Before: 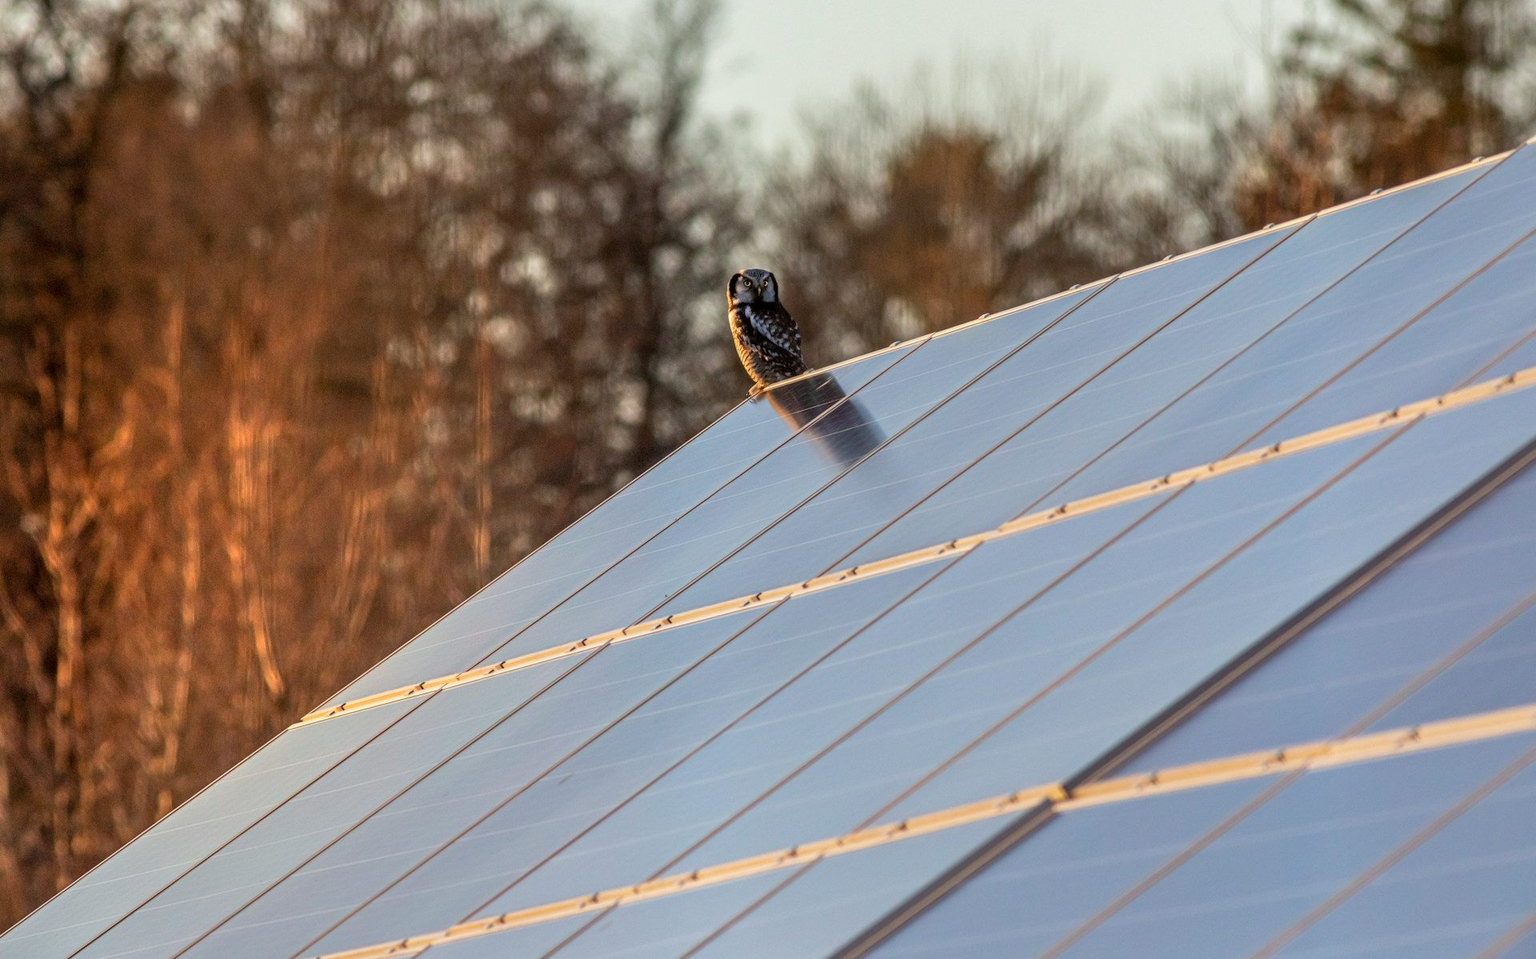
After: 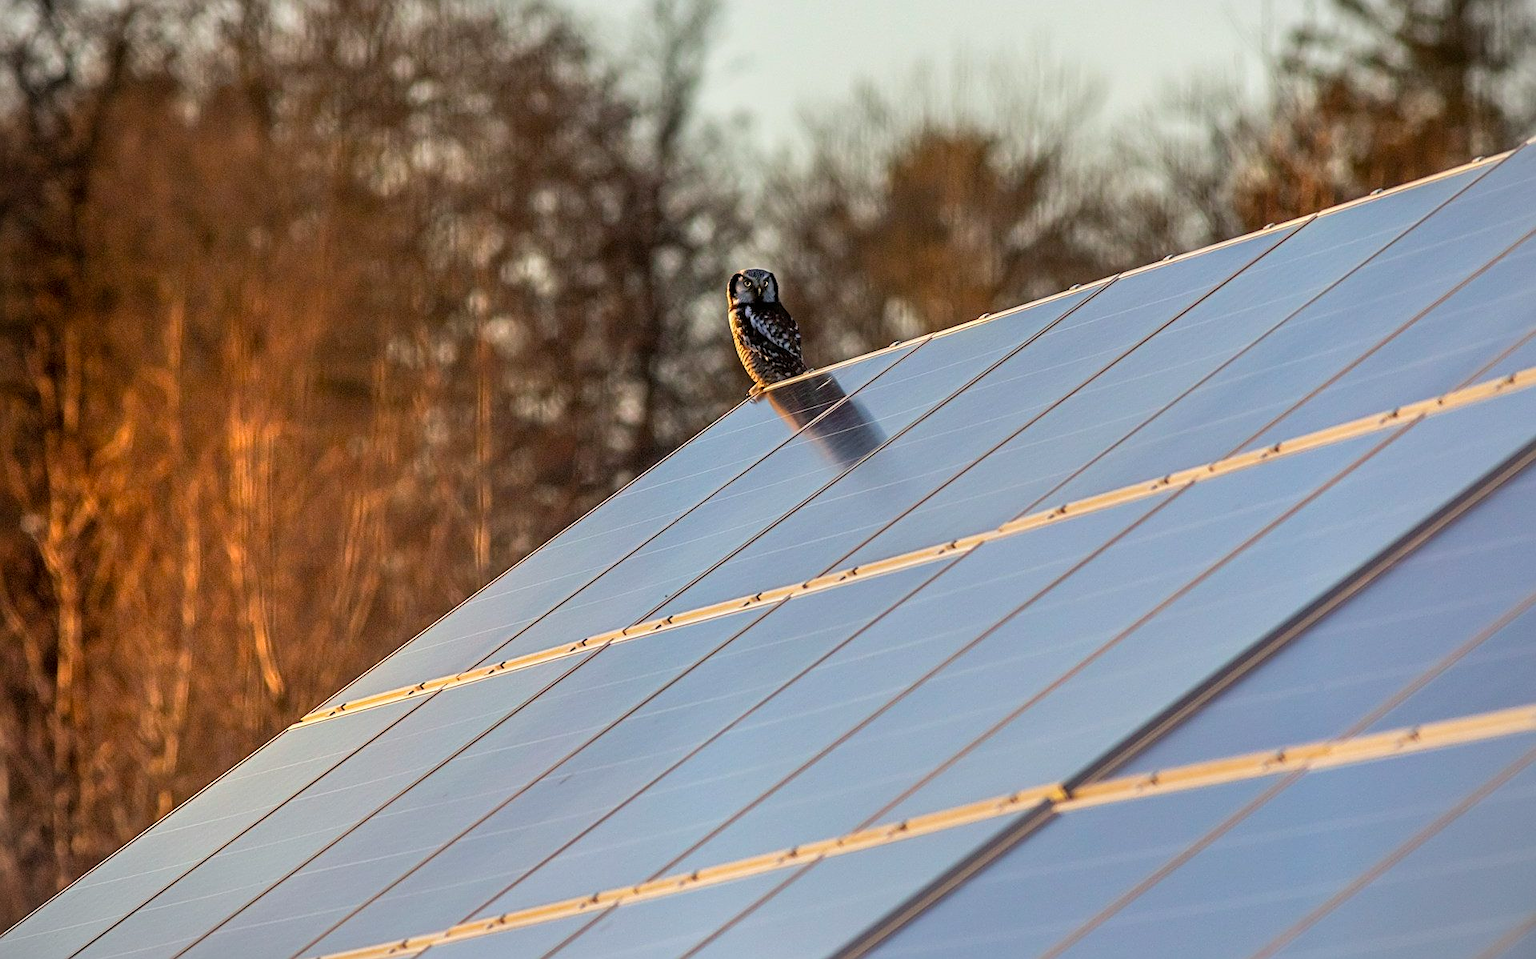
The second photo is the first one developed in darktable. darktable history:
vignetting: fall-off start 100%, brightness -0.282, width/height ratio 1.31
sharpen: on, module defaults
color balance: output saturation 110%
